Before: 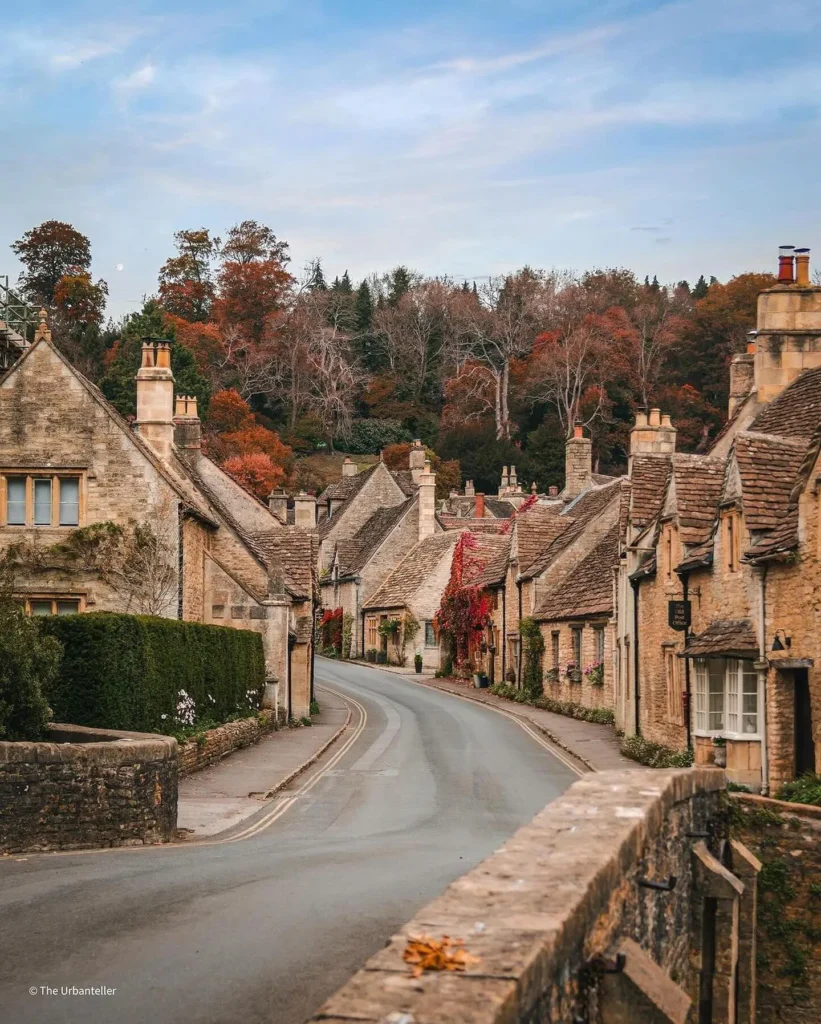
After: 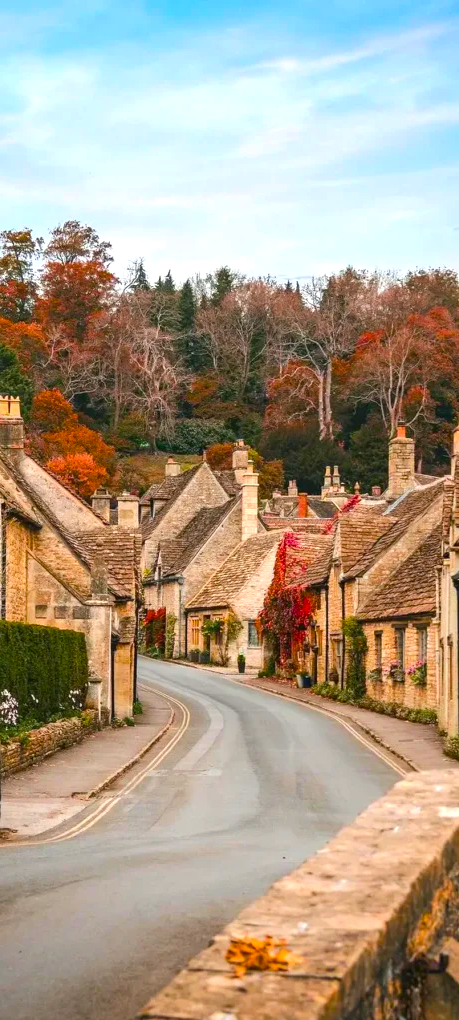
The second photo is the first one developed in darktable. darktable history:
exposure: exposure 0.515 EV, compensate highlight preservation false
crop: left 21.674%, right 22.086%
color balance rgb: linear chroma grading › global chroma 15%, perceptual saturation grading › global saturation 30%
white balance: emerald 1
